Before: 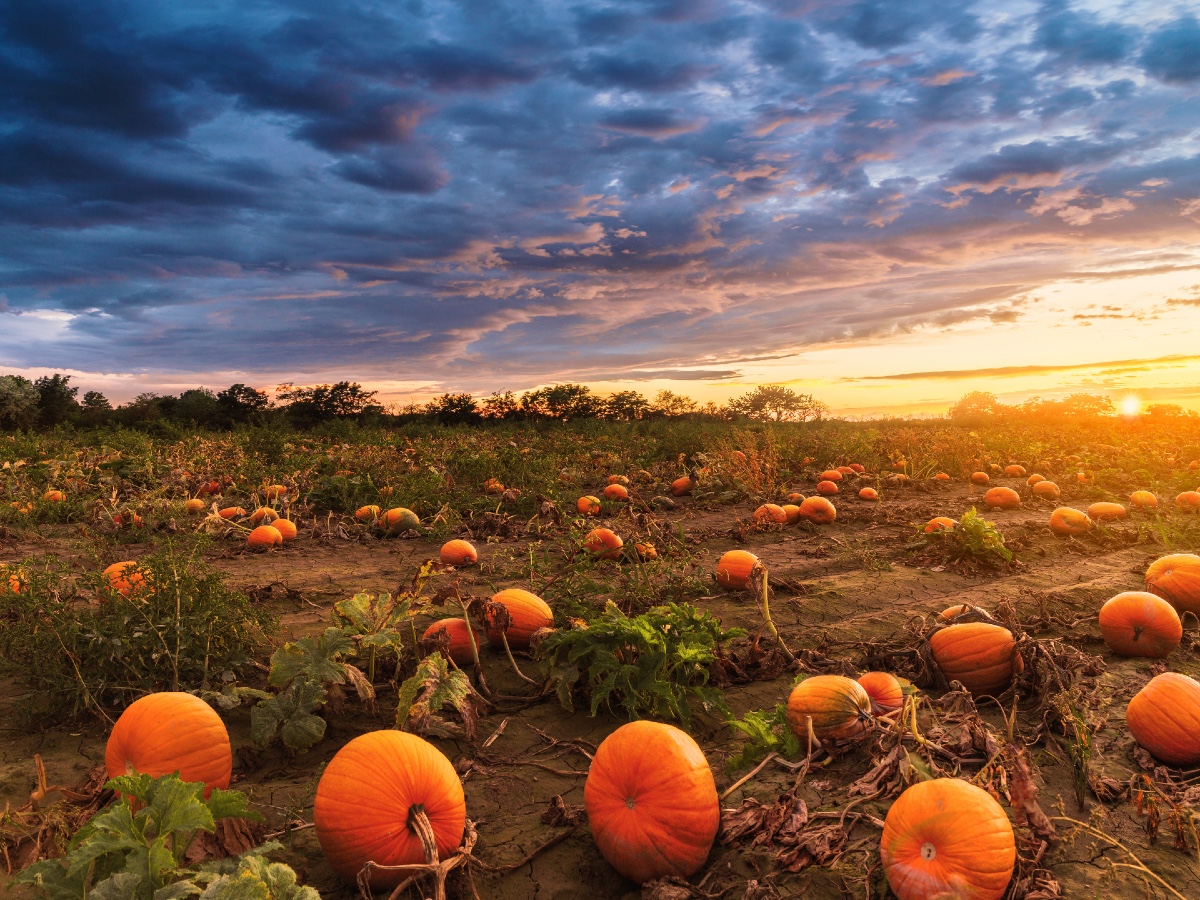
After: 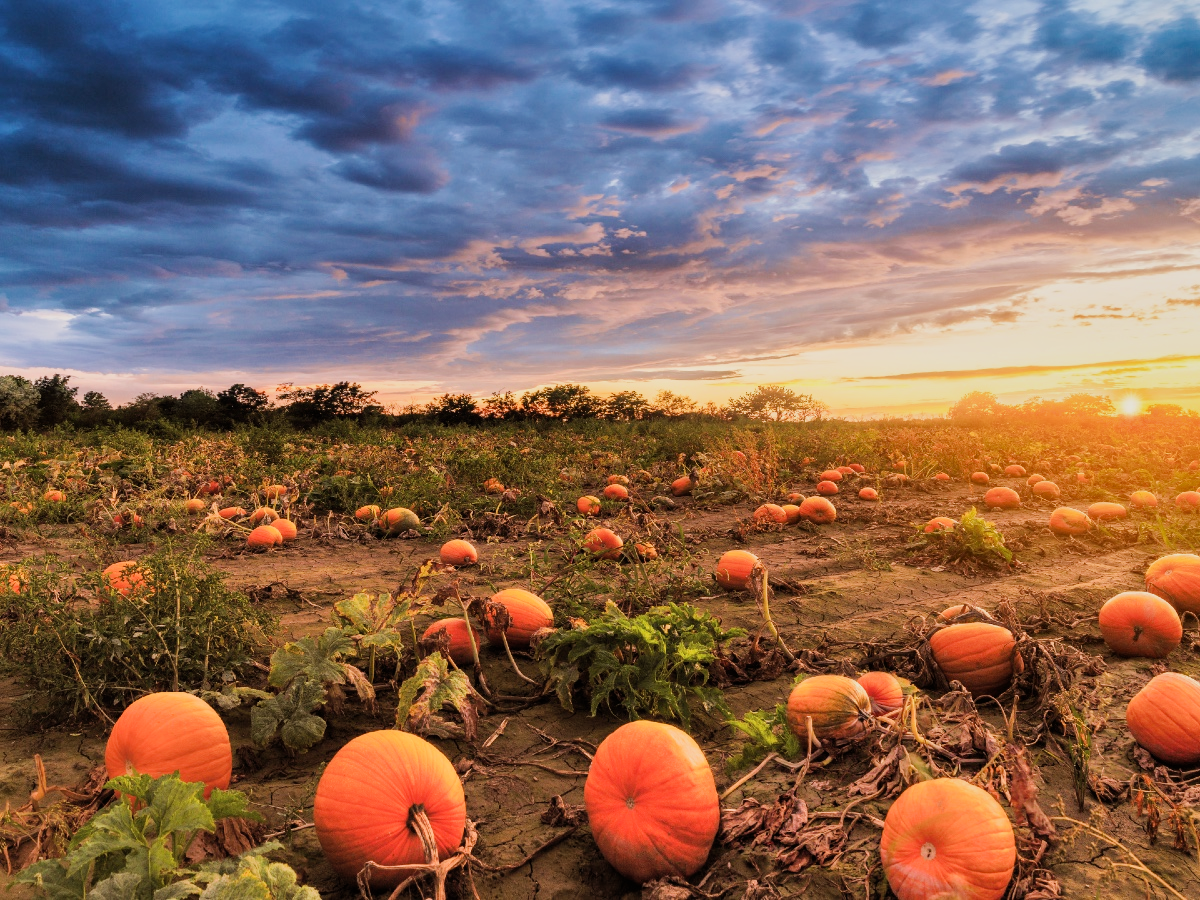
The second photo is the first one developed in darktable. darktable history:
filmic rgb: black relative exposure -7.65 EV, white relative exposure 4.56 EV, hardness 3.61, contrast 1.05
exposure: exposure 0.64 EV, compensate highlight preservation false
shadows and highlights: soften with gaussian
